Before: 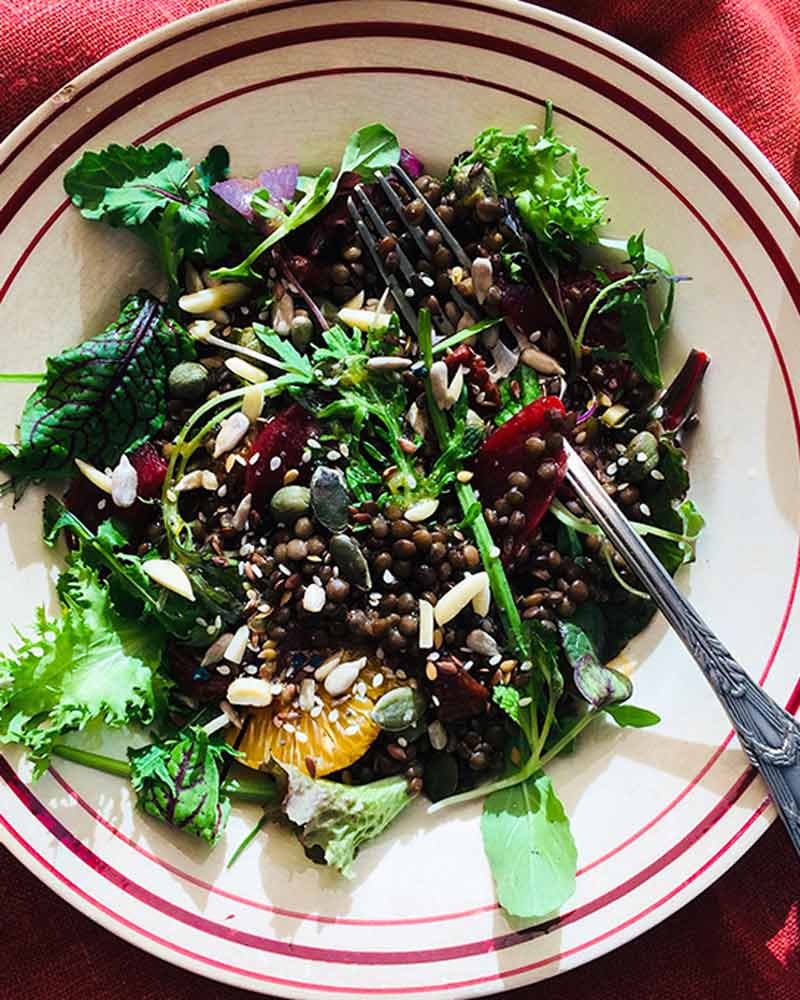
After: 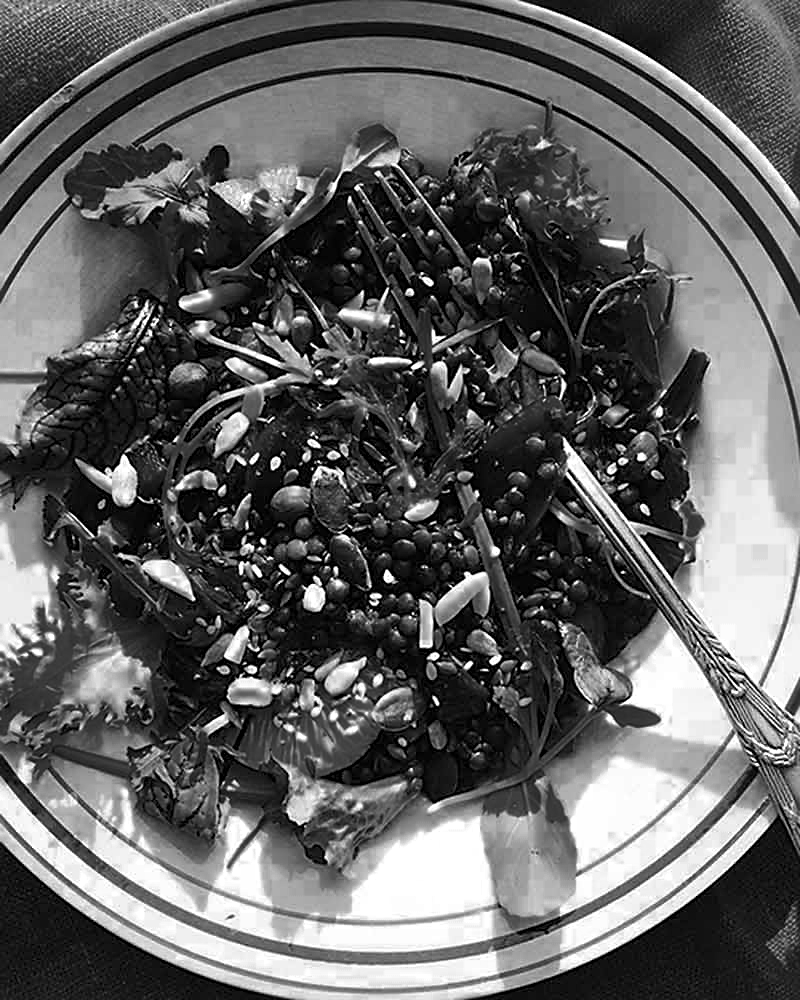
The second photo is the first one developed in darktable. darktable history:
color zones: curves: ch0 [(0.287, 0.048) (0.493, 0.484) (0.737, 0.816)]; ch1 [(0, 0) (0.143, 0) (0.286, 0) (0.429, 0) (0.571, 0) (0.714, 0) (0.857, 0)]
sharpen: on, module defaults
